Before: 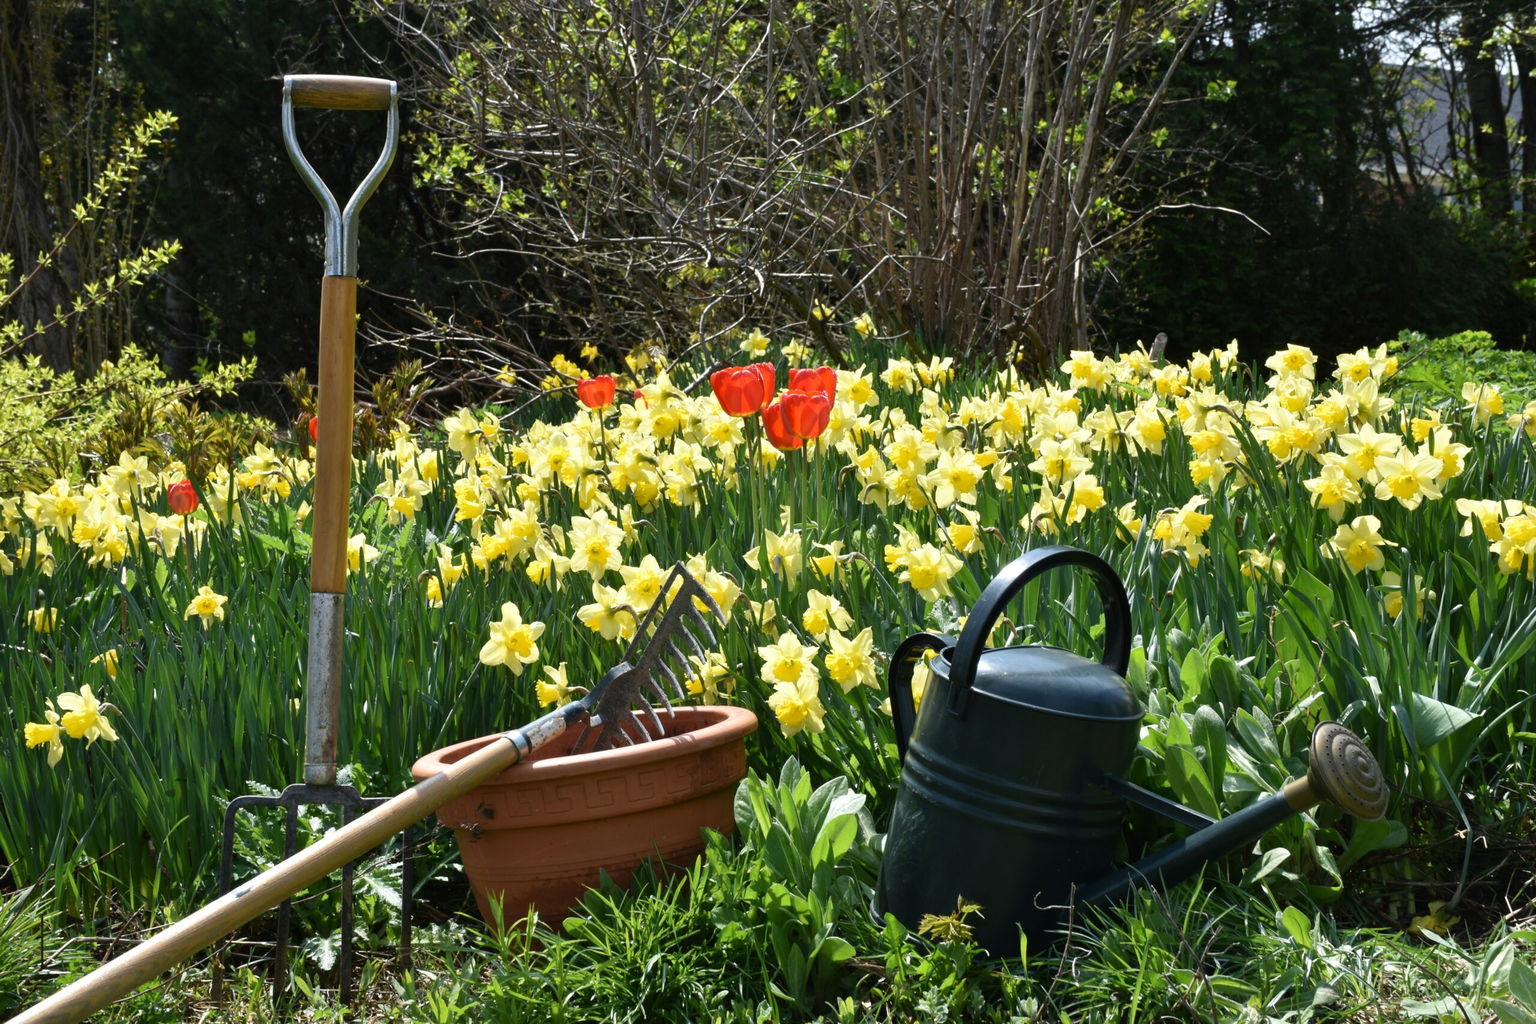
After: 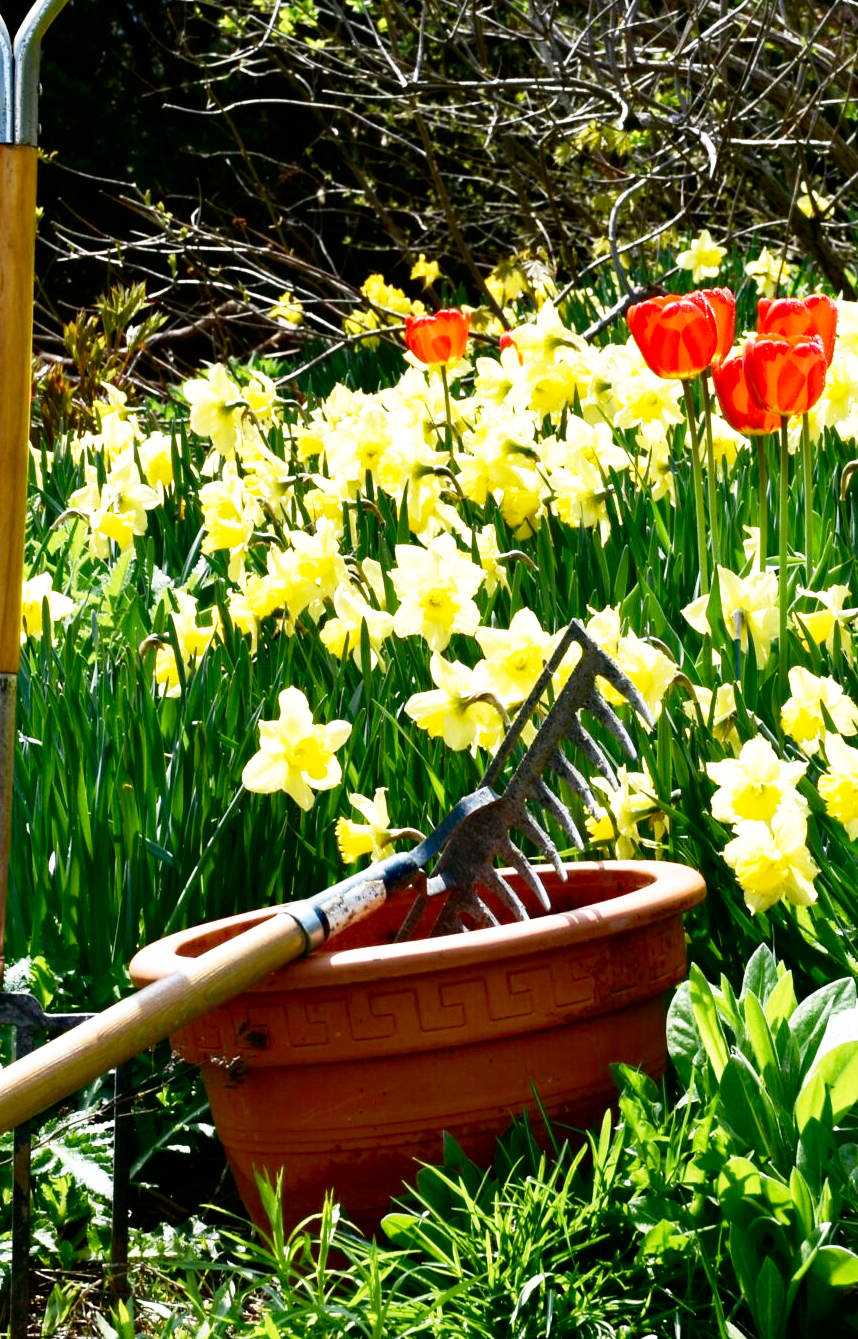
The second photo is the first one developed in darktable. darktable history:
contrast brightness saturation: brightness -0.2, saturation 0.08
crop and rotate: left 21.77%, top 18.528%, right 44.676%, bottom 2.997%
base curve: curves: ch0 [(0, 0) (0.012, 0.01) (0.073, 0.168) (0.31, 0.711) (0.645, 0.957) (1, 1)], preserve colors none
haze removal: compatibility mode true, adaptive false
